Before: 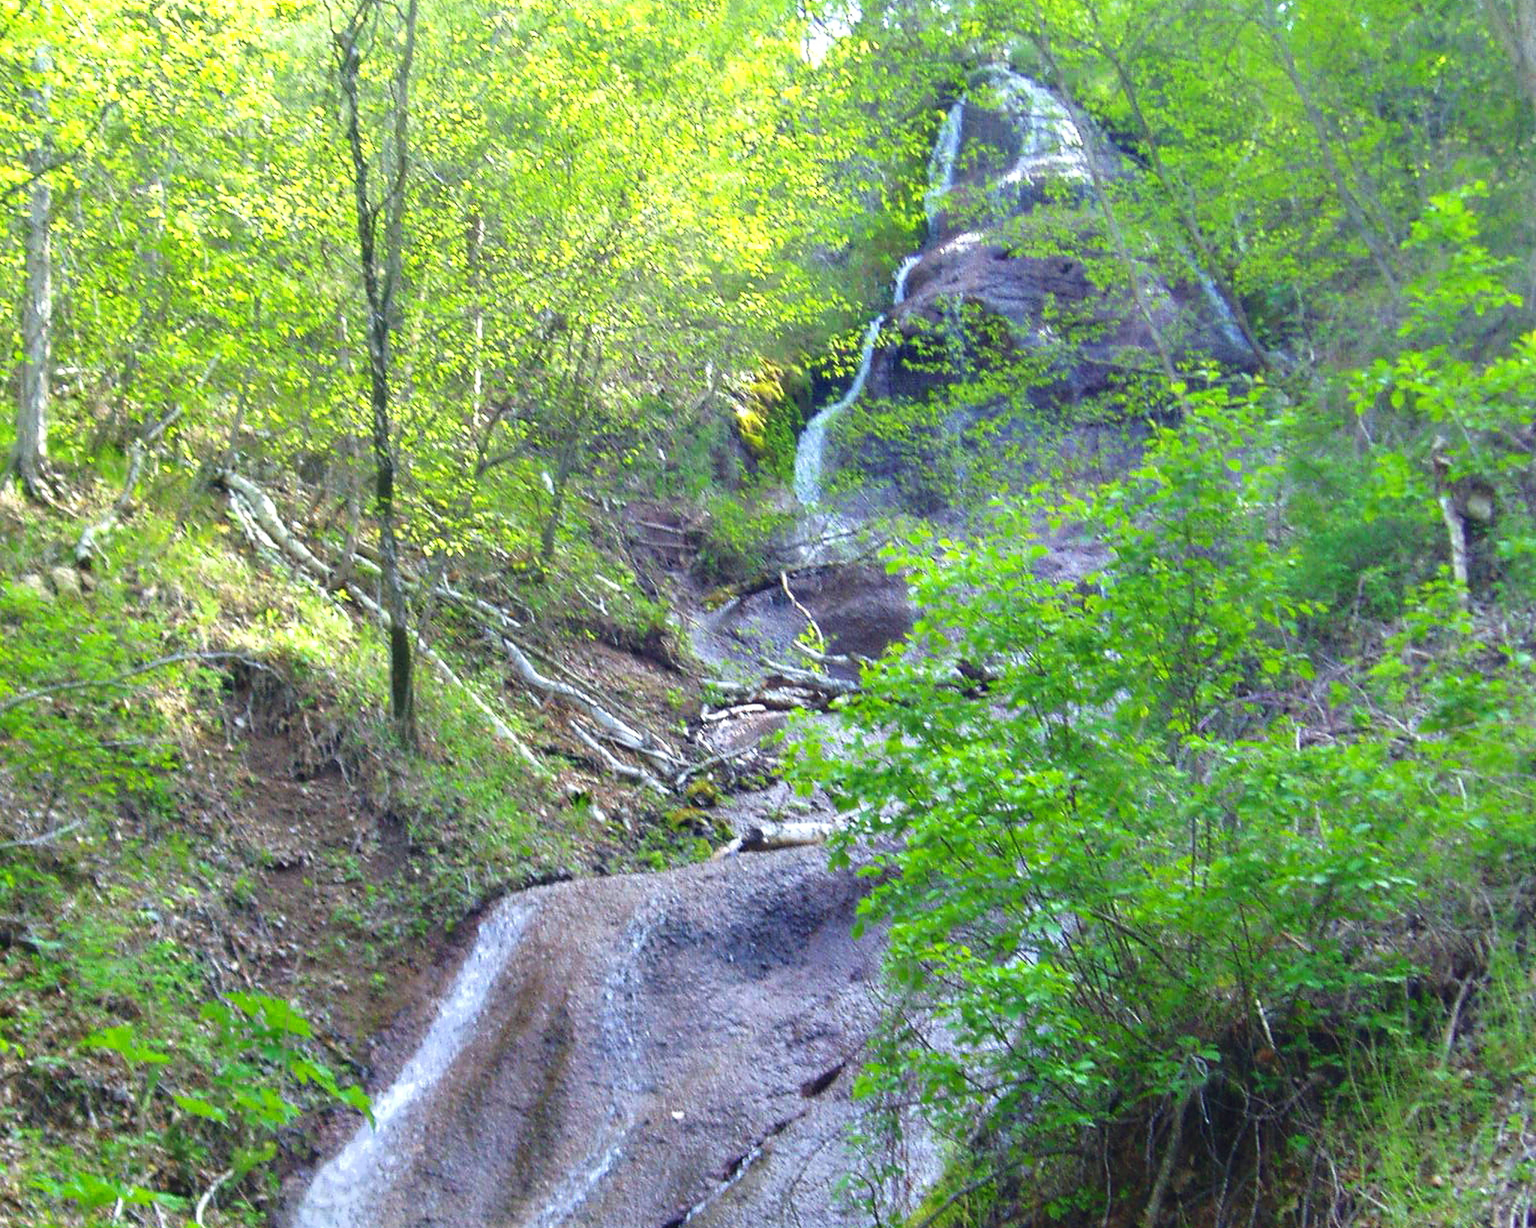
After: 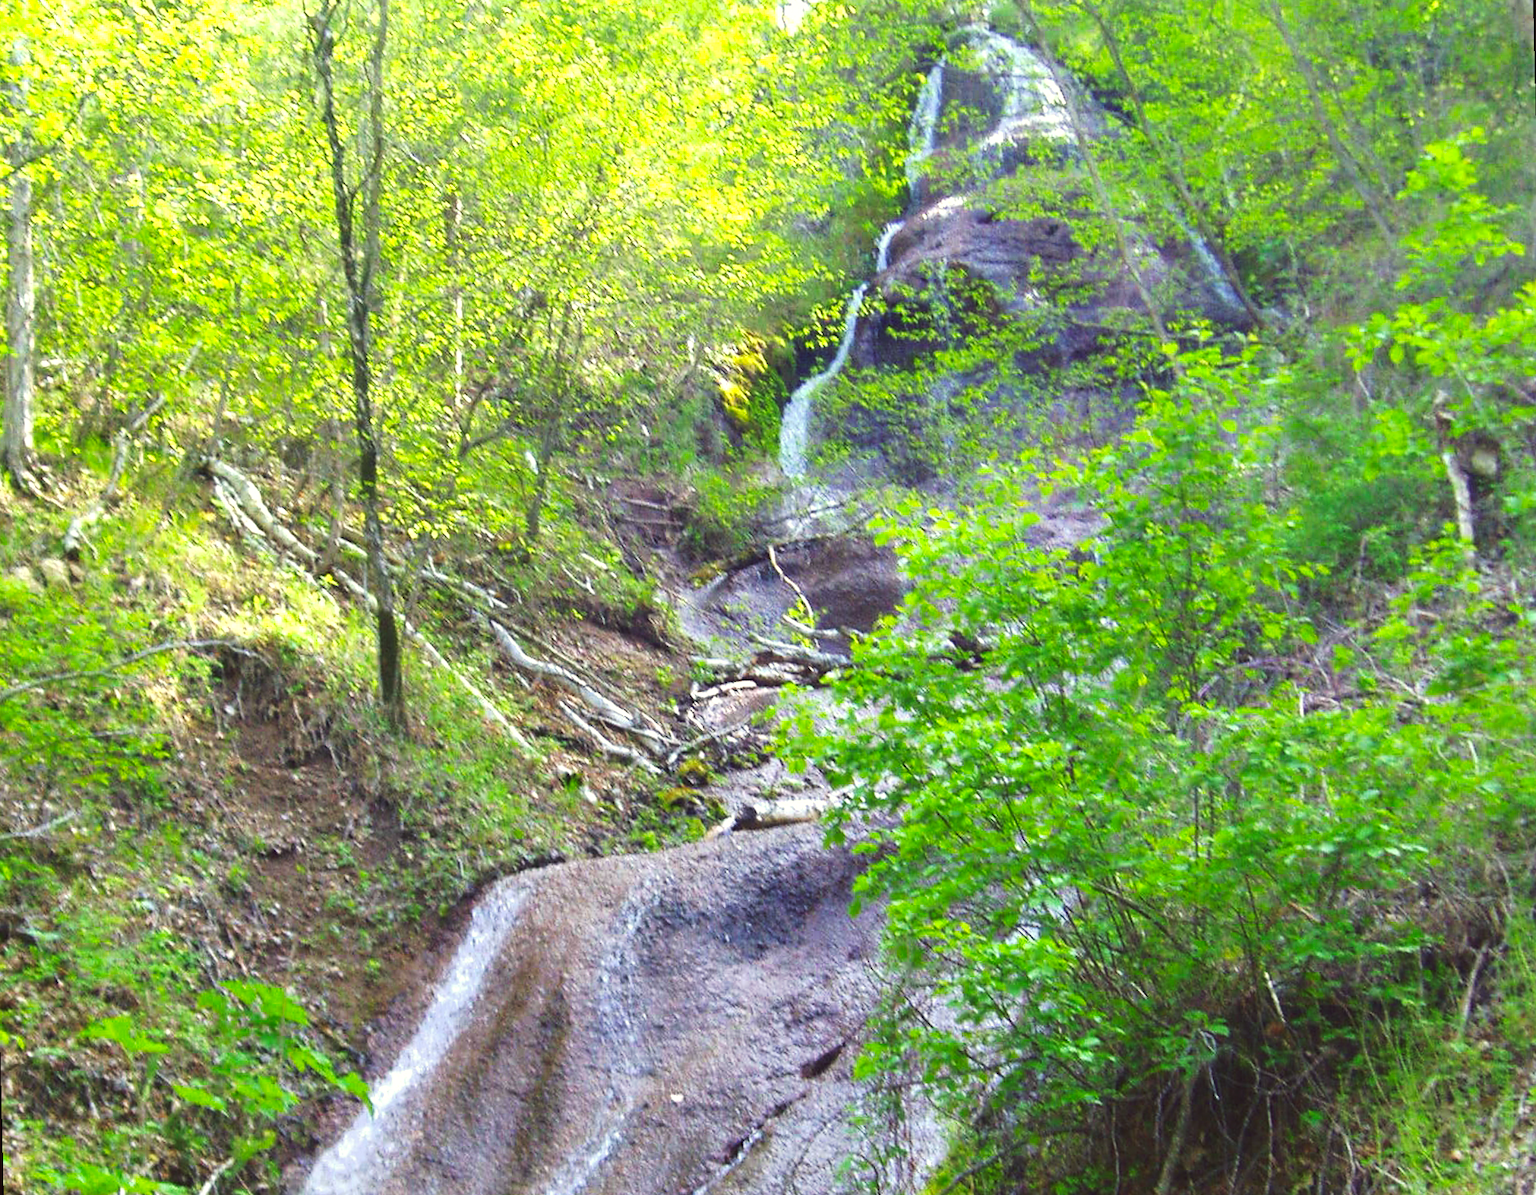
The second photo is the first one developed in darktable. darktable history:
rotate and perspective: rotation -1.32°, lens shift (horizontal) -0.031, crop left 0.015, crop right 0.985, crop top 0.047, crop bottom 0.982
color balance: lift [1.005, 1.002, 0.998, 0.998], gamma [1, 1.021, 1.02, 0.979], gain [0.923, 1.066, 1.056, 0.934]
exposure: exposure 0.3 EV, compensate highlight preservation false
tone curve: curves: ch0 [(0, 0) (0.003, 0.014) (0.011, 0.019) (0.025, 0.028) (0.044, 0.044) (0.069, 0.069) (0.1, 0.1) (0.136, 0.131) (0.177, 0.168) (0.224, 0.206) (0.277, 0.255) (0.335, 0.309) (0.399, 0.374) (0.468, 0.452) (0.543, 0.535) (0.623, 0.623) (0.709, 0.72) (0.801, 0.815) (0.898, 0.898) (1, 1)], preserve colors none
